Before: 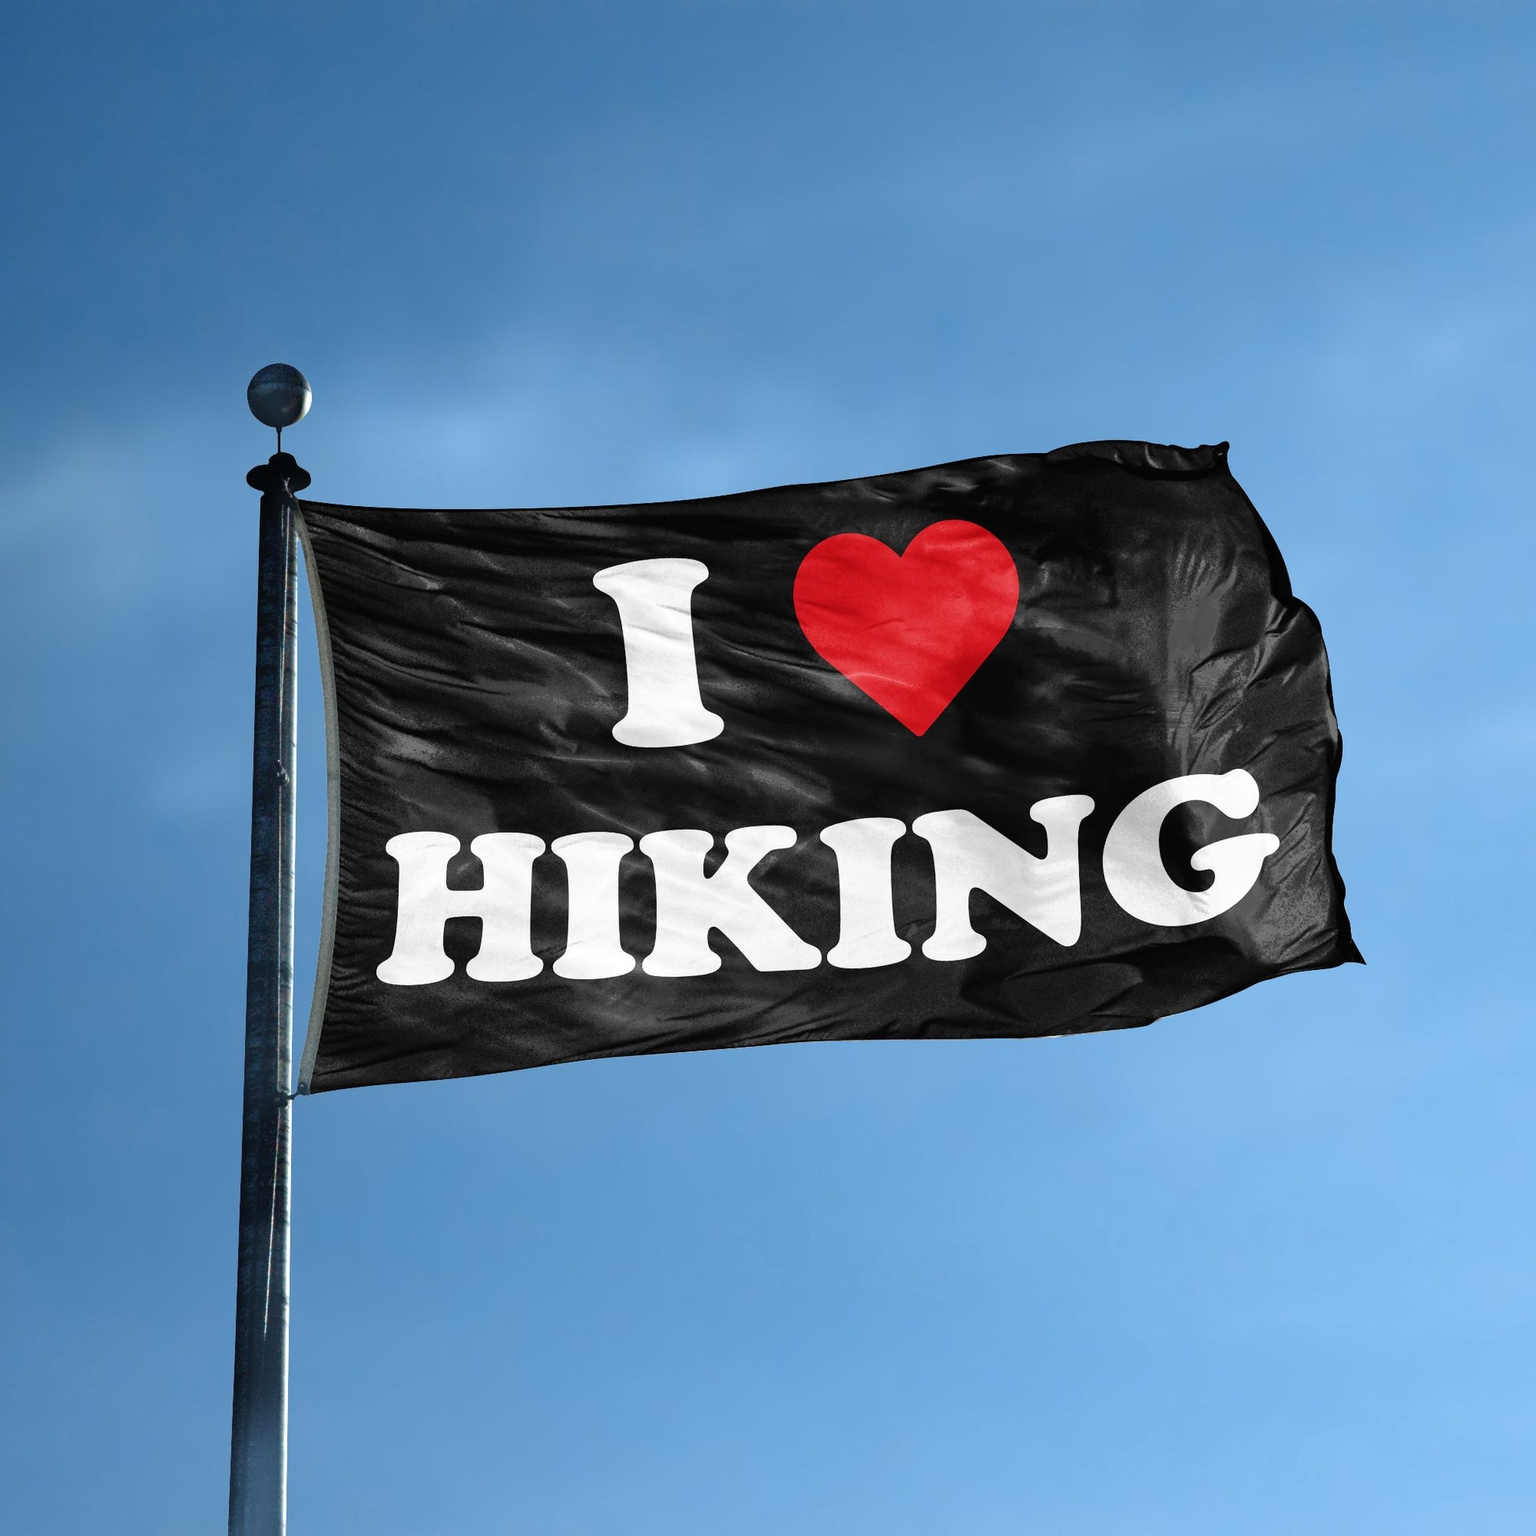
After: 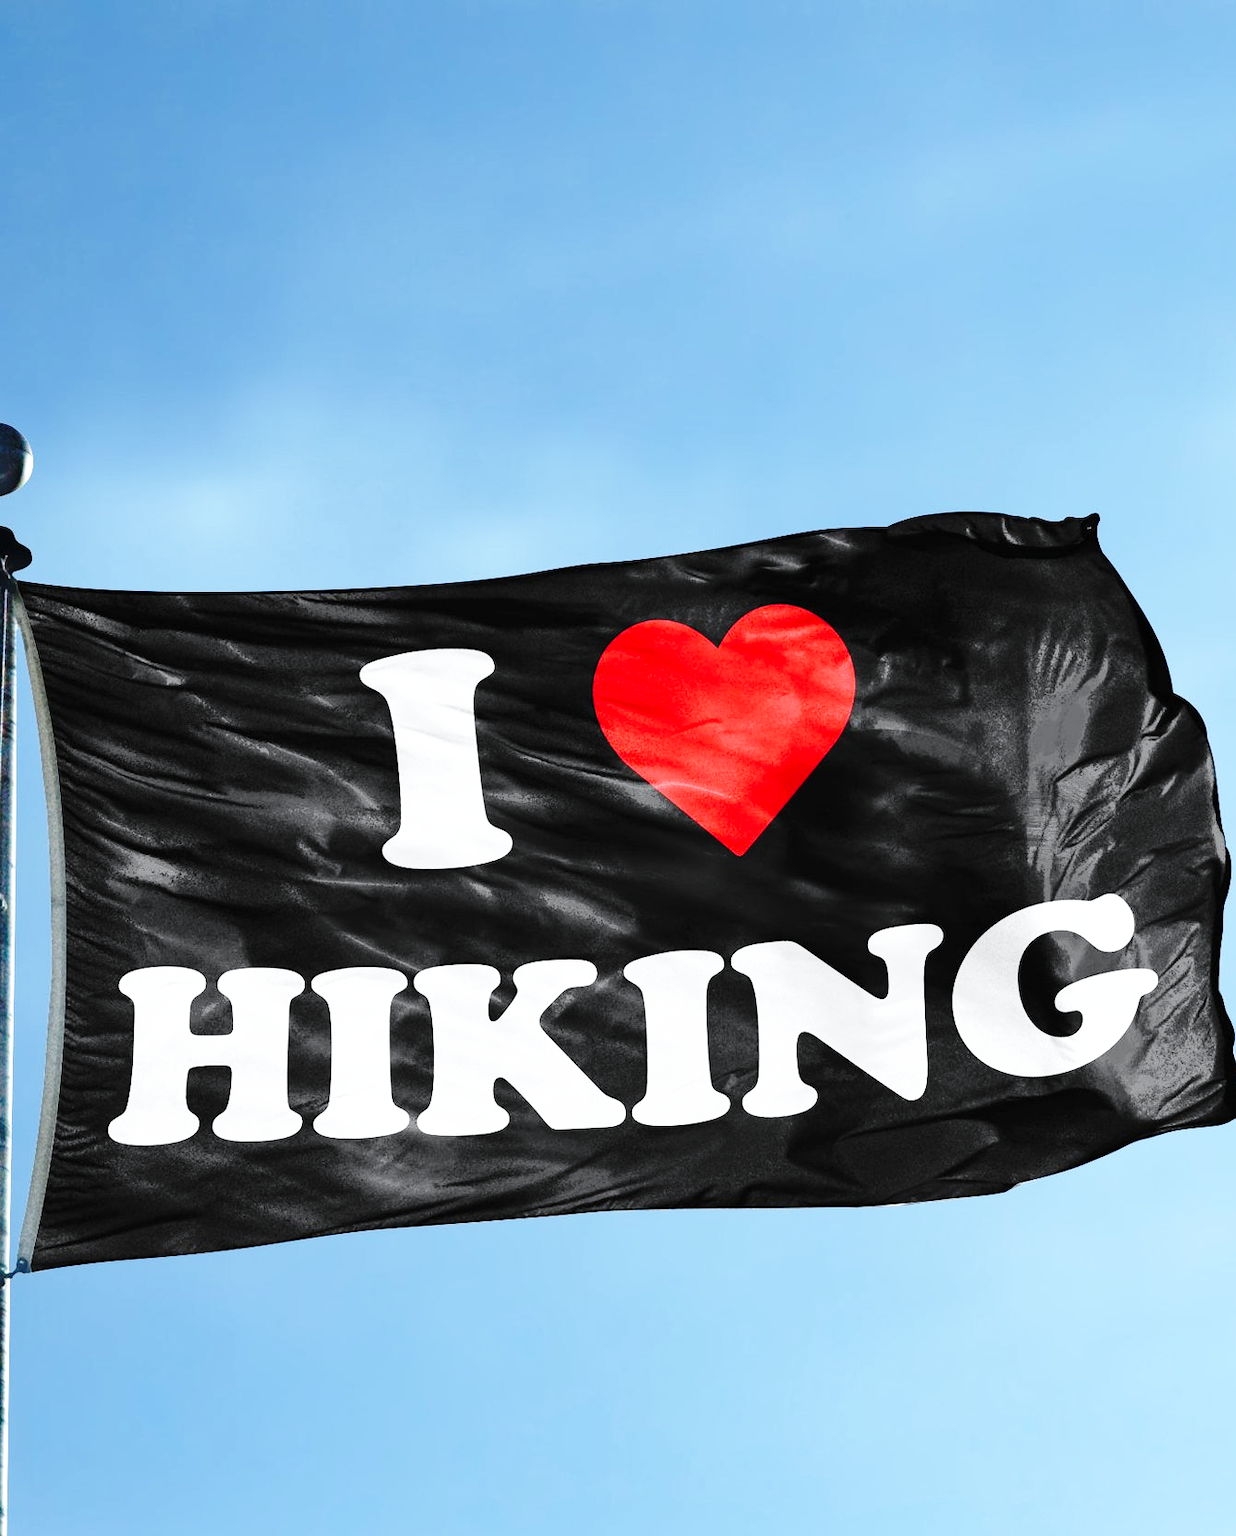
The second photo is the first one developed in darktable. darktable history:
white balance: red 0.988, blue 1.017
crop: left 18.479%, right 12.2%, bottom 13.971%
base curve: curves: ch0 [(0, 0) (0.032, 0.037) (0.105, 0.228) (0.435, 0.76) (0.856, 0.983) (1, 1)], preserve colors none
